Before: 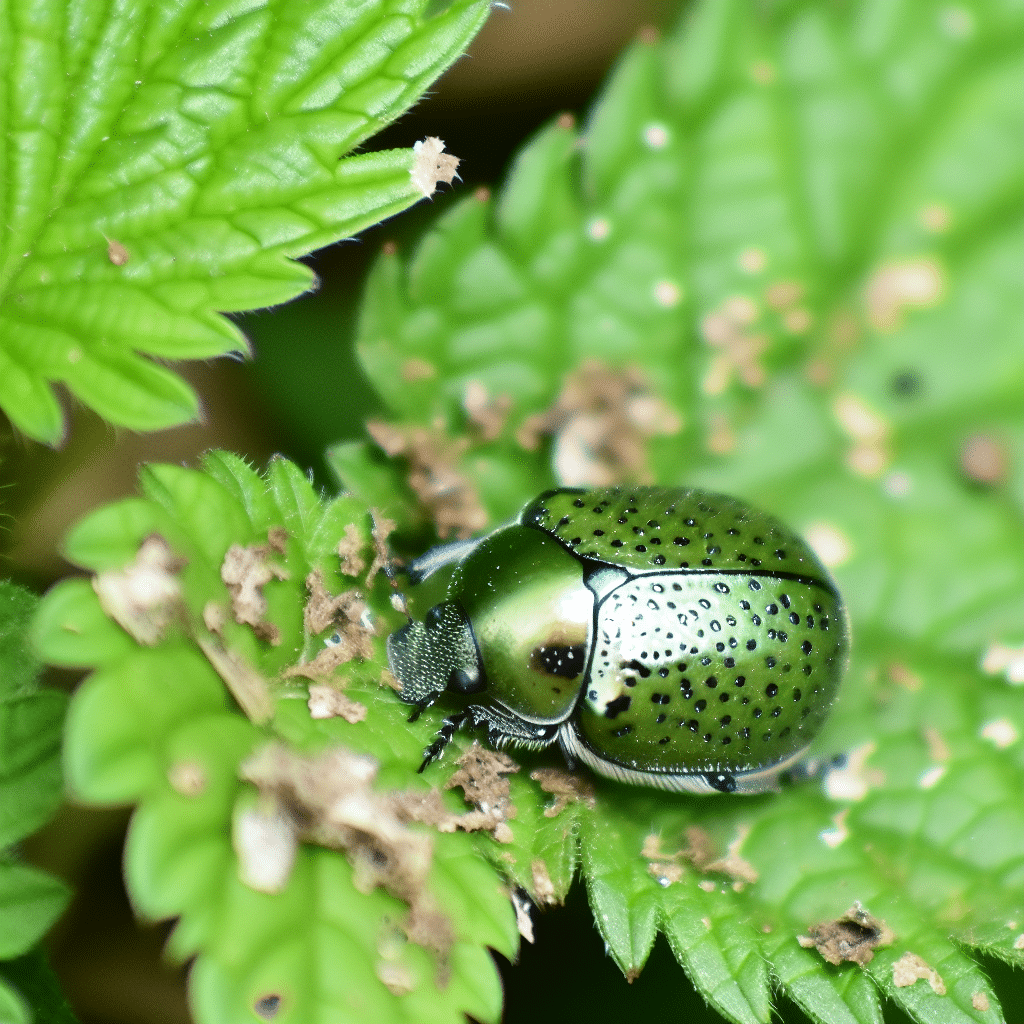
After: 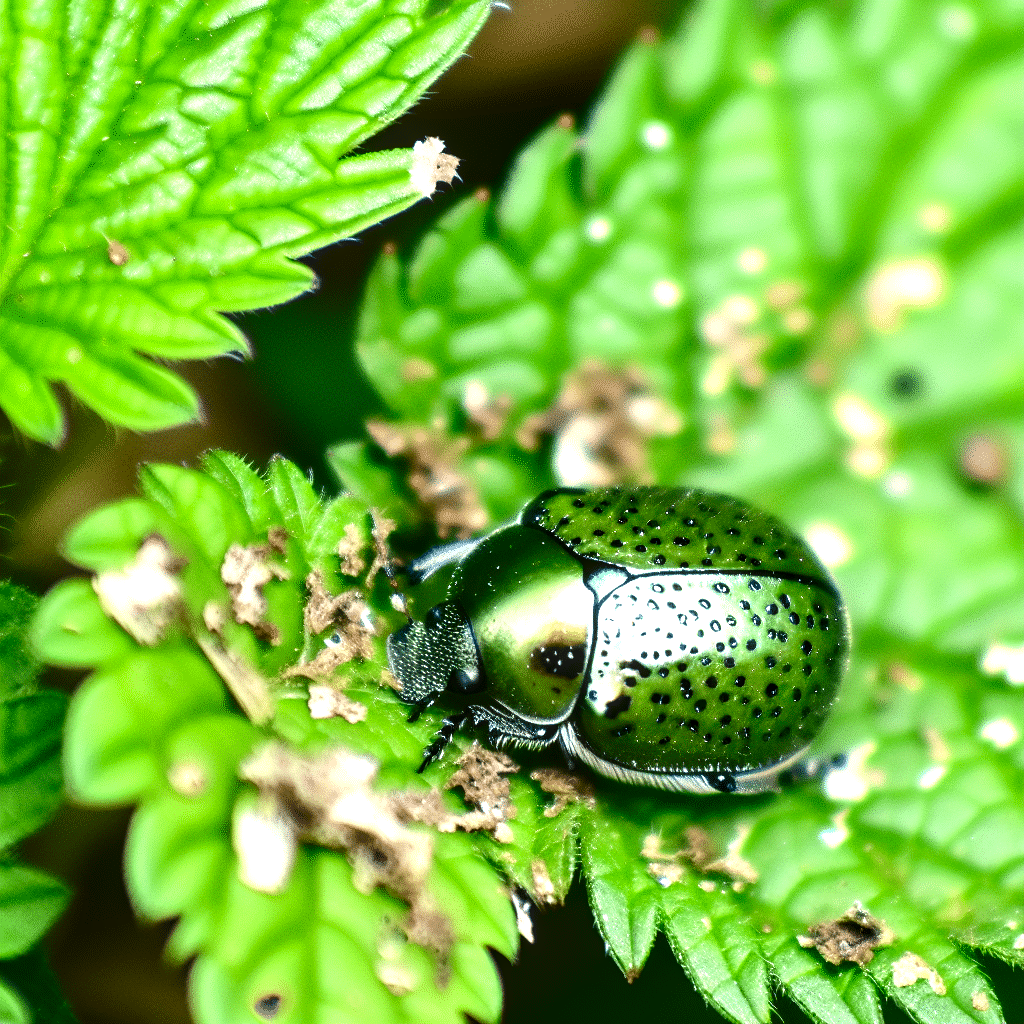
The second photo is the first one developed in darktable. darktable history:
exposure: exposure 0.672 EV, compensate exposure bias true, compensate highlight preservation false
contrast brightness saturation: contrast 0.104, brightness -0.277, saturation 0.144
local contrast: on, module defaults
